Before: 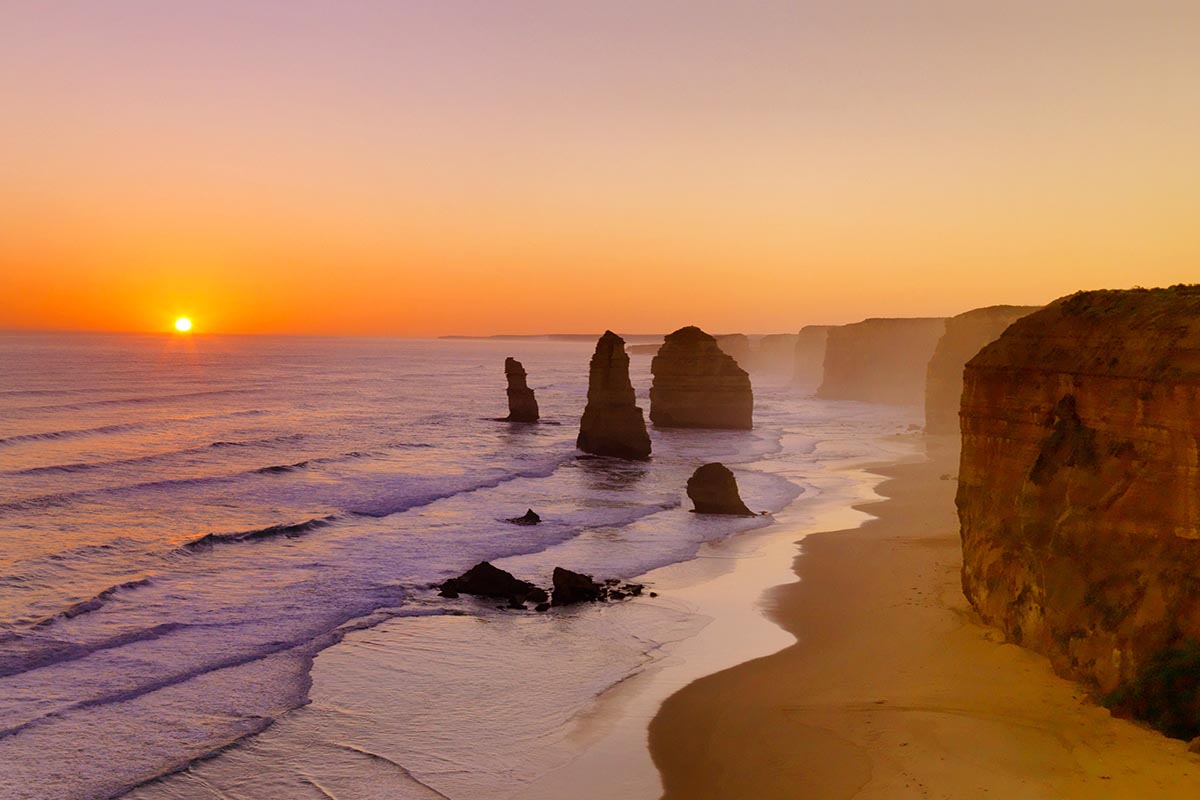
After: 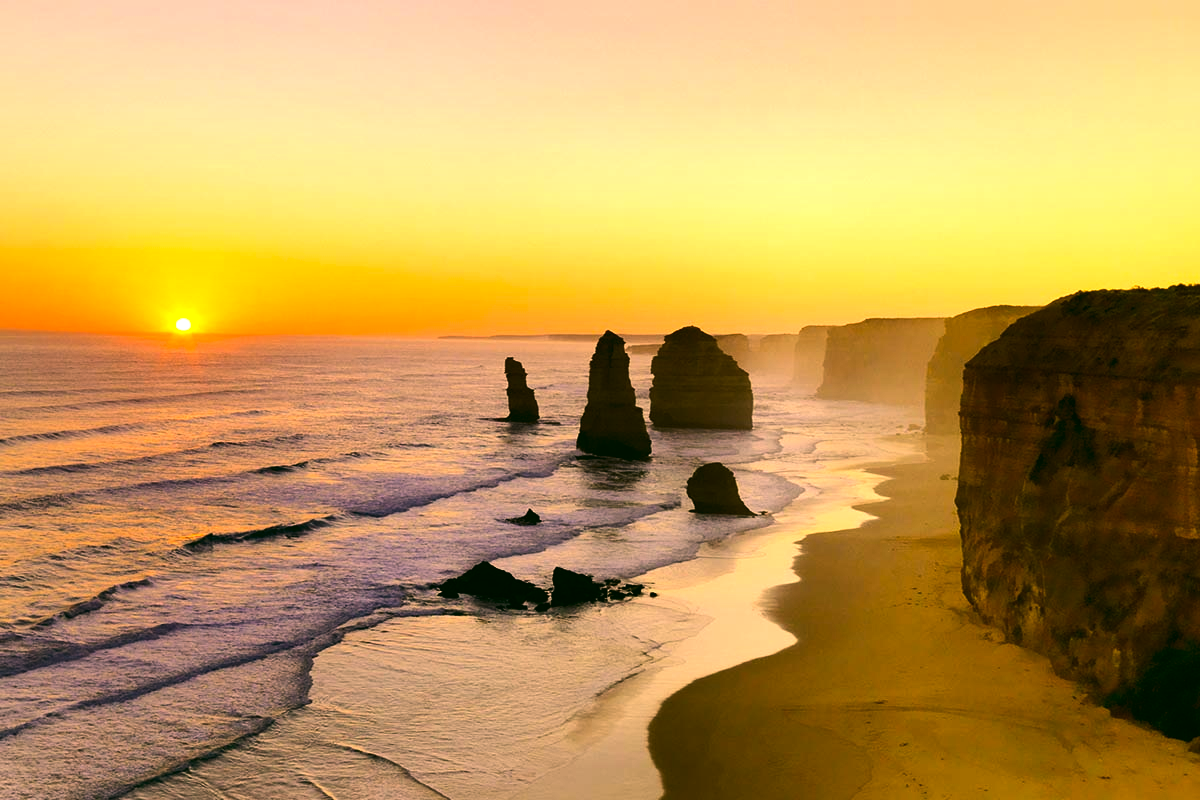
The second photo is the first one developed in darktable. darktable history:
color correction: highlights a* 5.3, highlights b* 24.26, shadows a* -15.58, shadows b* 4.02
tone equalizer: -8 EV -1.08 EV, -7 EV -1.01 EV, -6 EV -0.867 EV, -5 EV -0.578 EV, -3 EV 0.578 EV, -2 EV 0.867 EV, -1 EV 1.01 EV, +0 EV 1.08 EV, edges refinement/feathering 500, mask exposure compensation -1.57 EV, preserve details no
